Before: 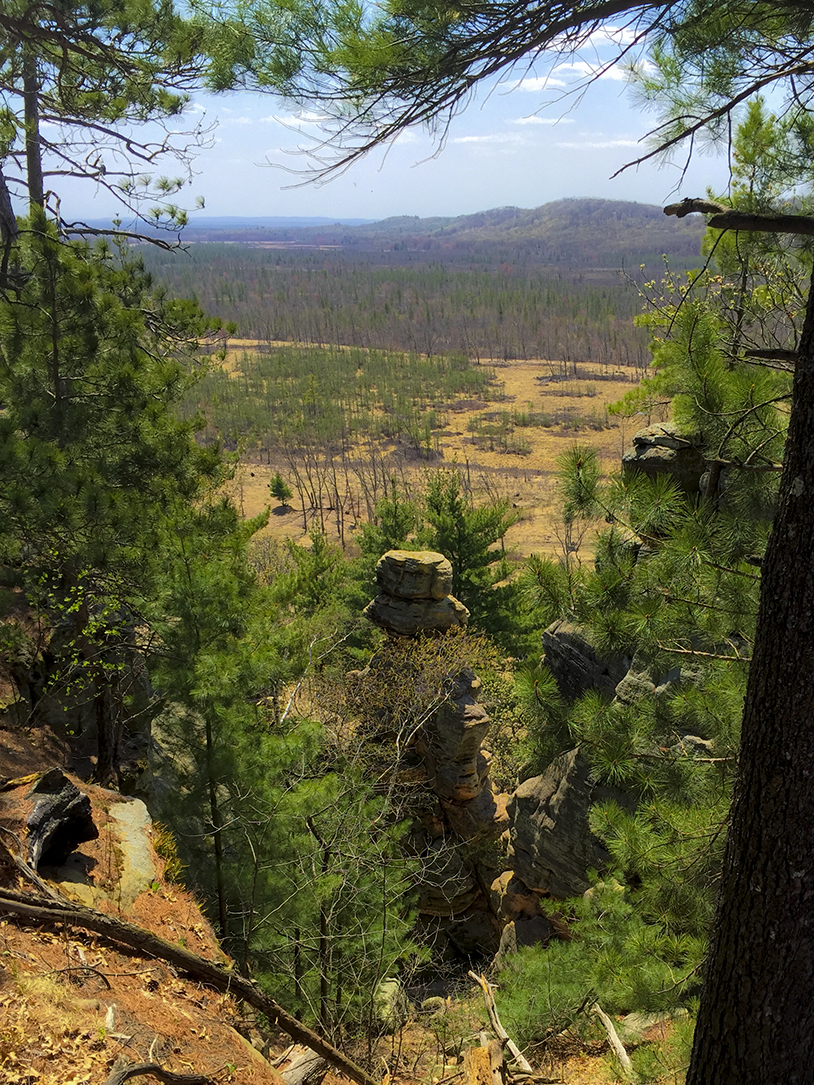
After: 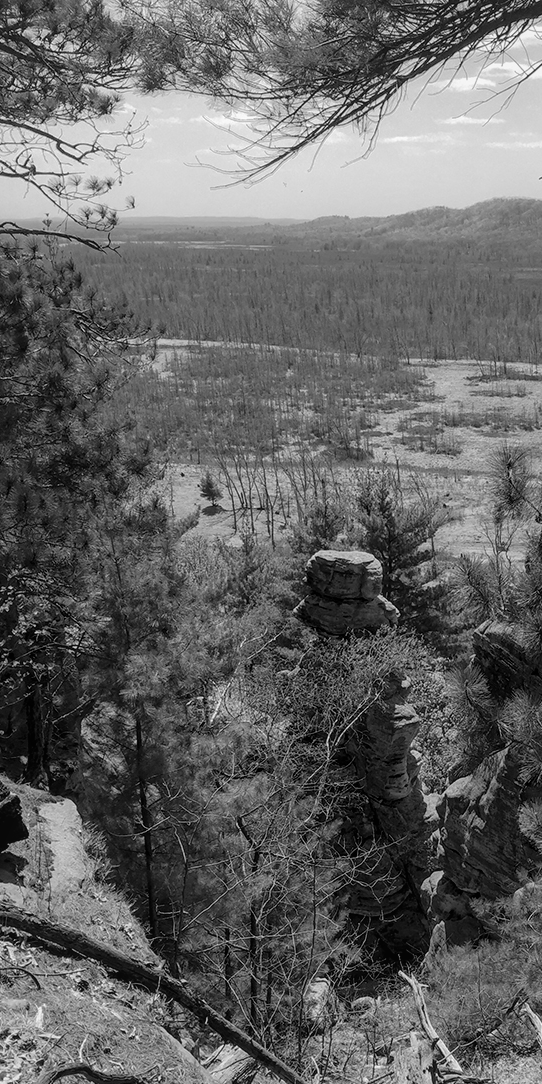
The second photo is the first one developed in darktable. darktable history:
color balance rgb: perceptual saturation grading › global saturation 25%, global vibrance 20%
monochrome: size 3.1
local contrast: detail 110%
white balance: red 0.98, blue 1.034
crop and rotate: left 8.786%, right 24.548%
color correction: highlights a* 6.27, highlights b* 8.19, shadows a* 5.94, shadows b* 7.23, saturation 0.9
